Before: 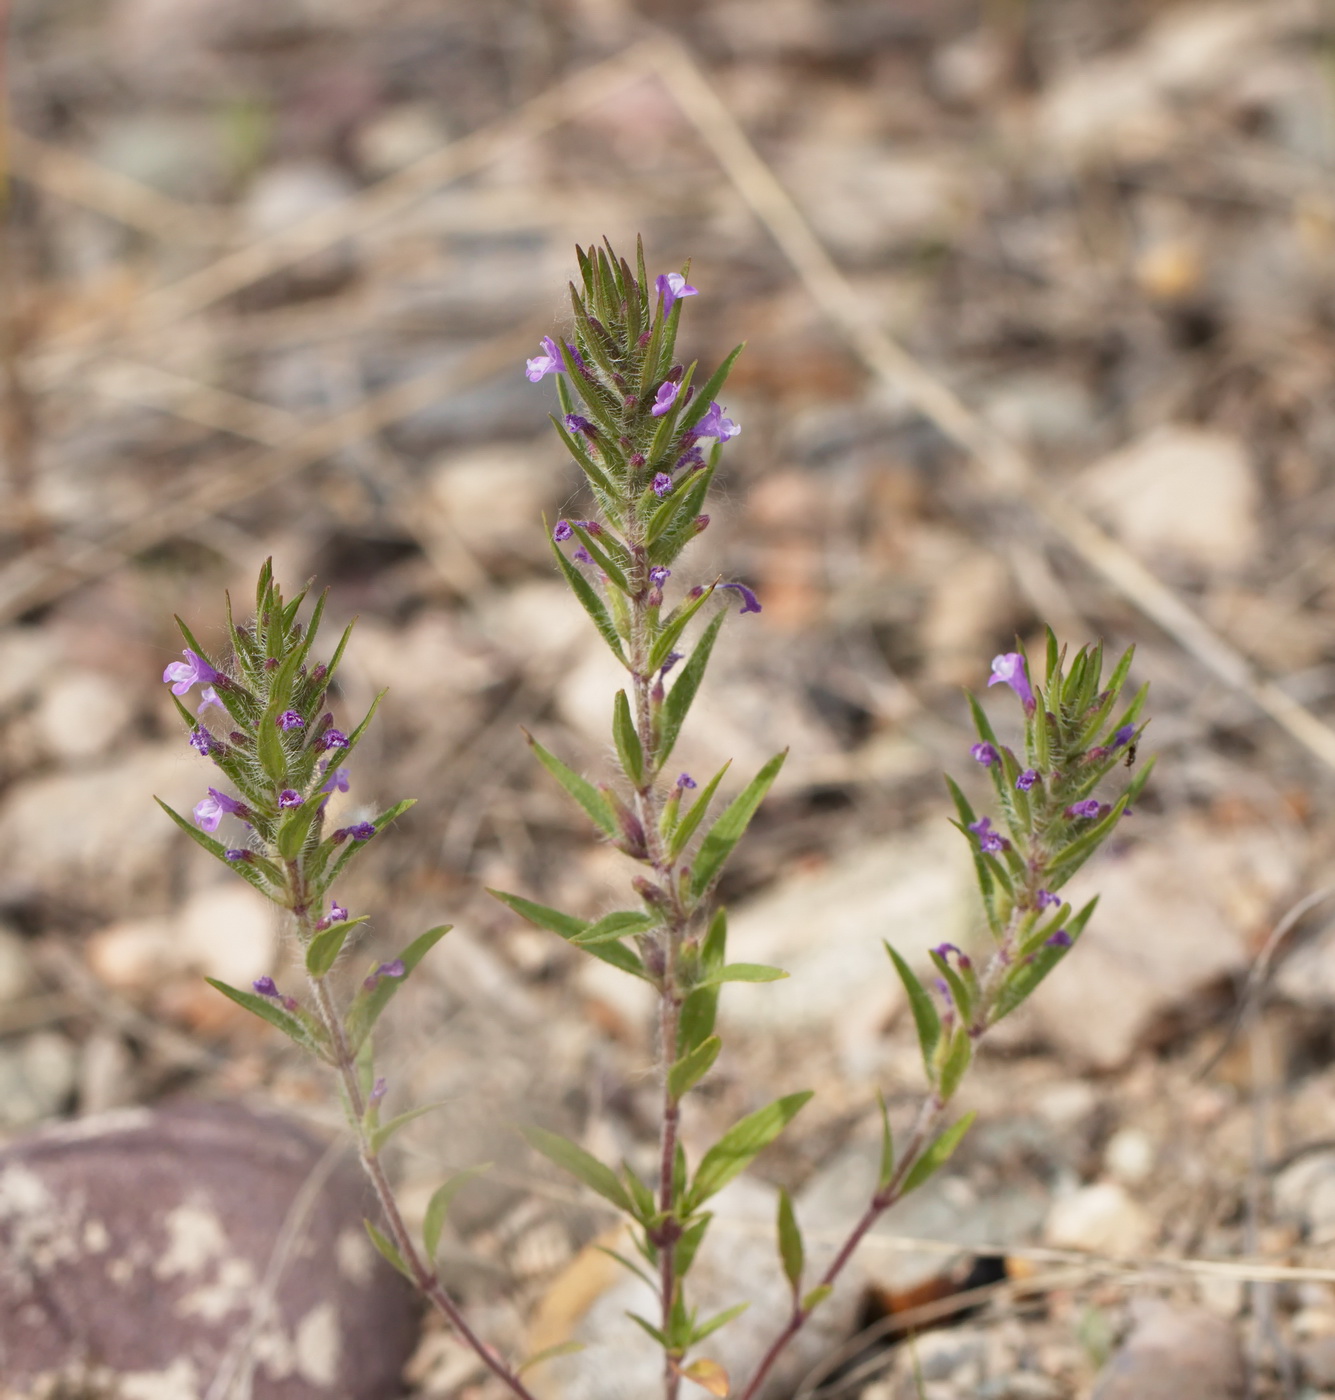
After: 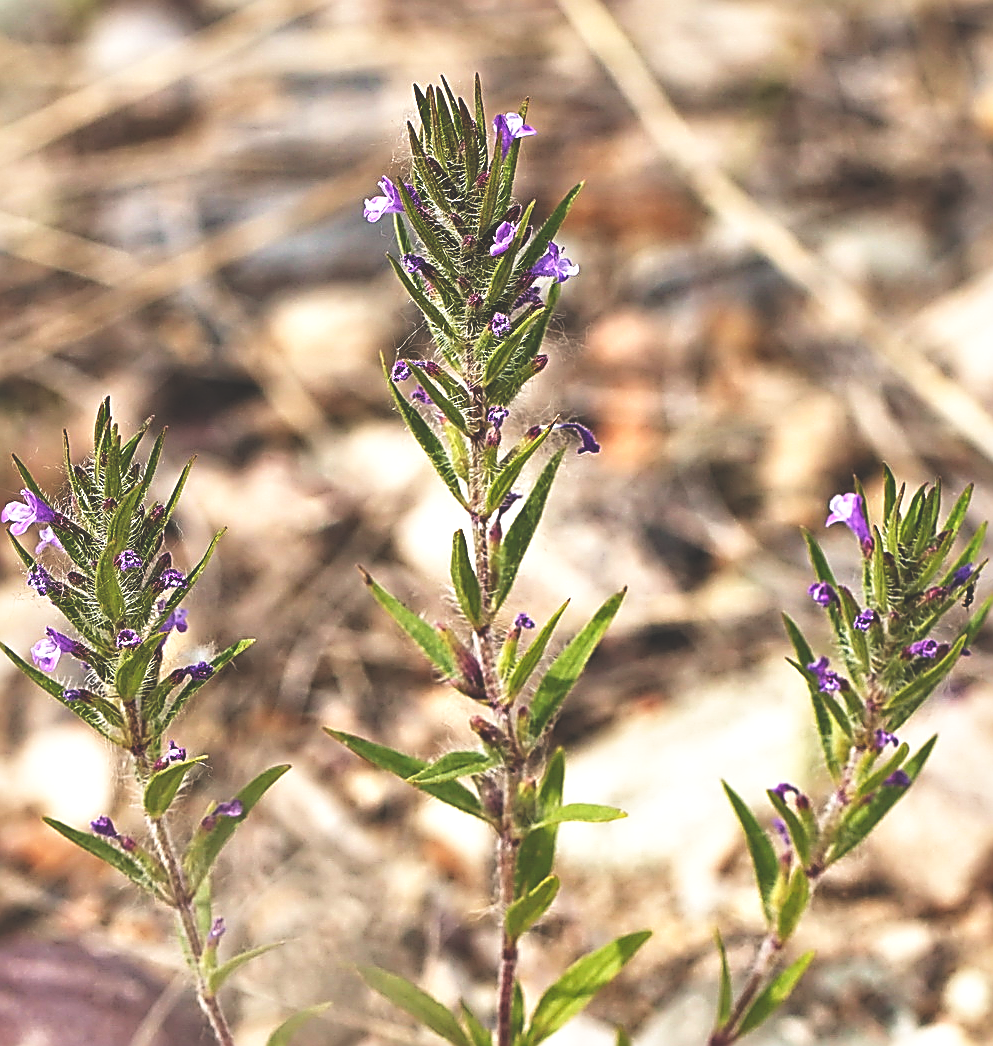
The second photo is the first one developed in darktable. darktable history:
local contrast: mode bilateral grid, contrast 20, coarseness 50, detail 140%, midtone range 0.2
haze removal: compatibility mode true, adaptive false
base curve: curves: ch0 [(0, 0.036) (0.007, 0.037) (0.604, 0.887) (1, 1)], preserve colors none
sharpen: amount 1.868
crop and rotate: left 12.187%, top 11.469%, right 13.366%, bottom 13.795%
